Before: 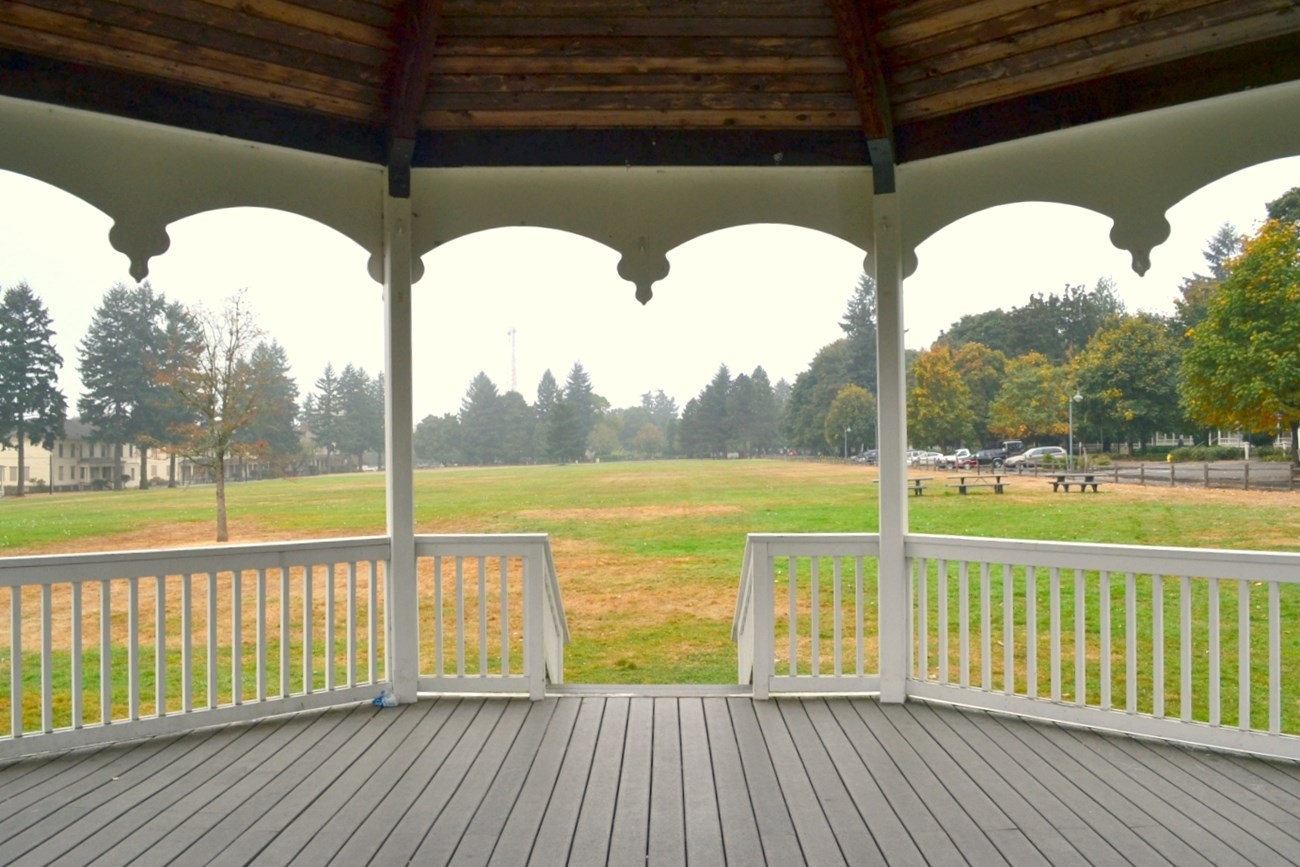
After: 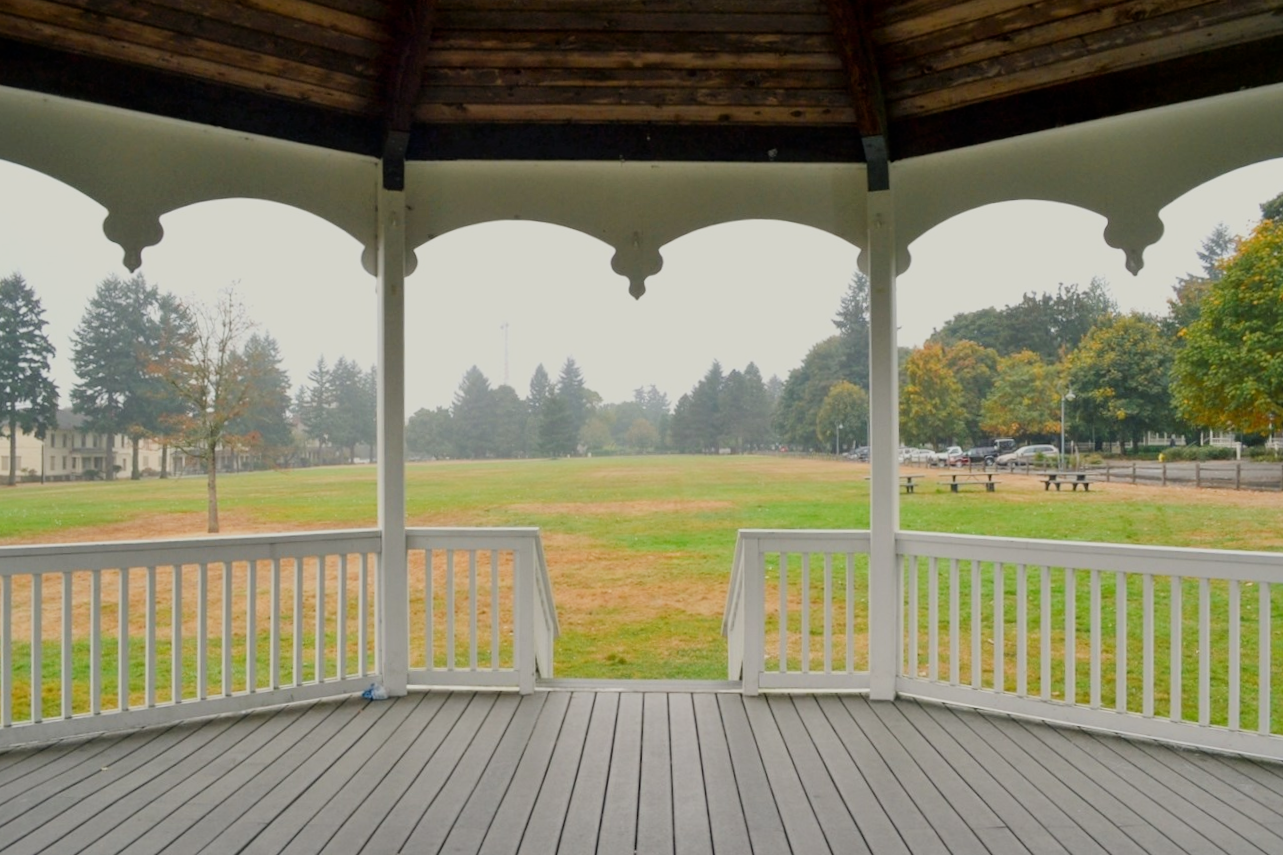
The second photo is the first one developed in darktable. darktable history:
crop and rotate: angle -0.5°
filmic rgb: black relative exposure -7.65 EV, white relative exposure 4.56 EV, hardness 3.61
